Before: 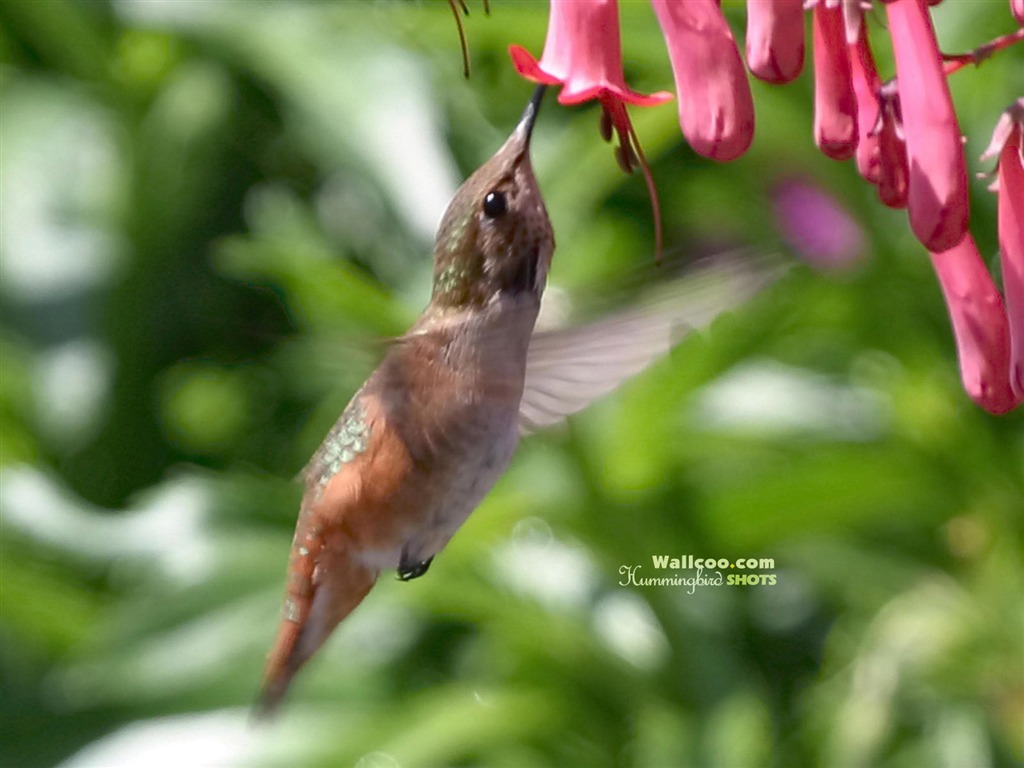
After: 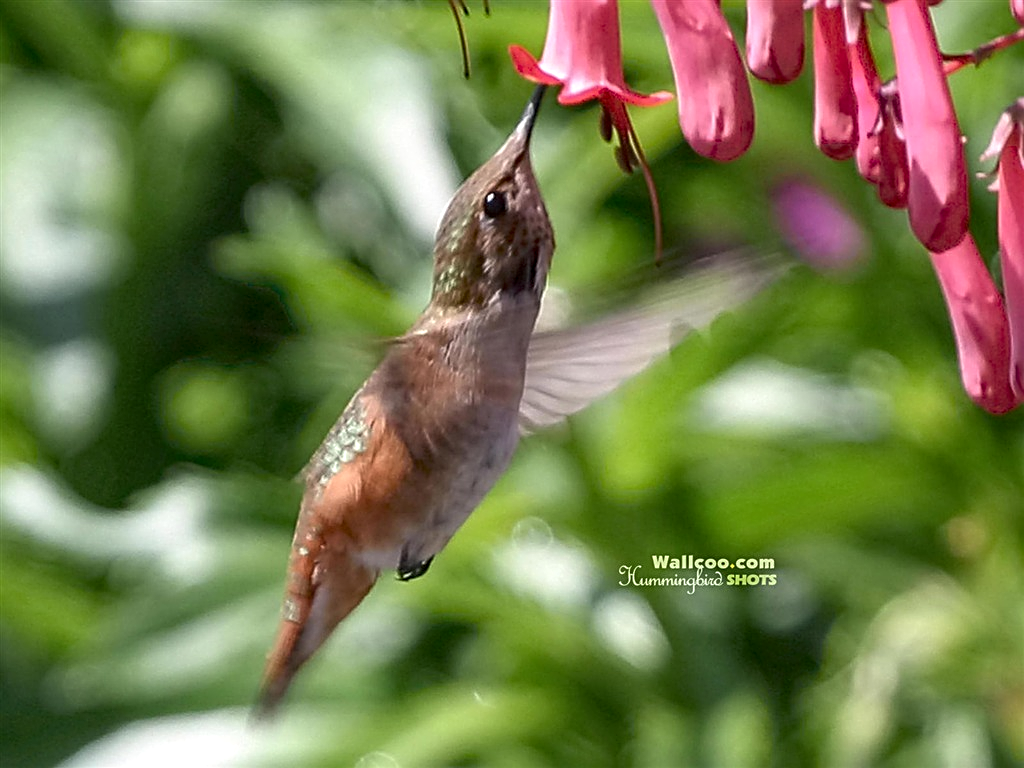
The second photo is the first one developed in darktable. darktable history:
sharpen: radius 2.548, amount 0.644
local contrast: on, module defaults
